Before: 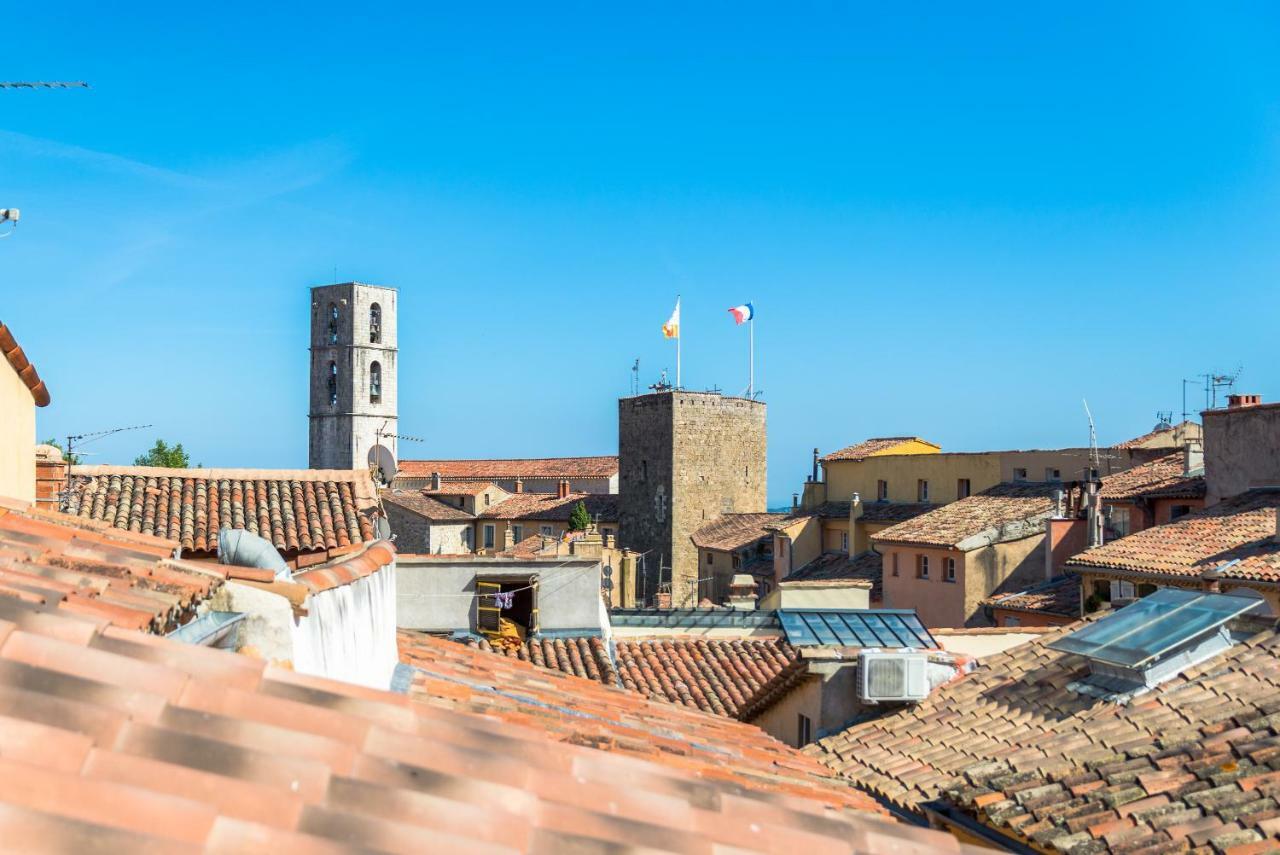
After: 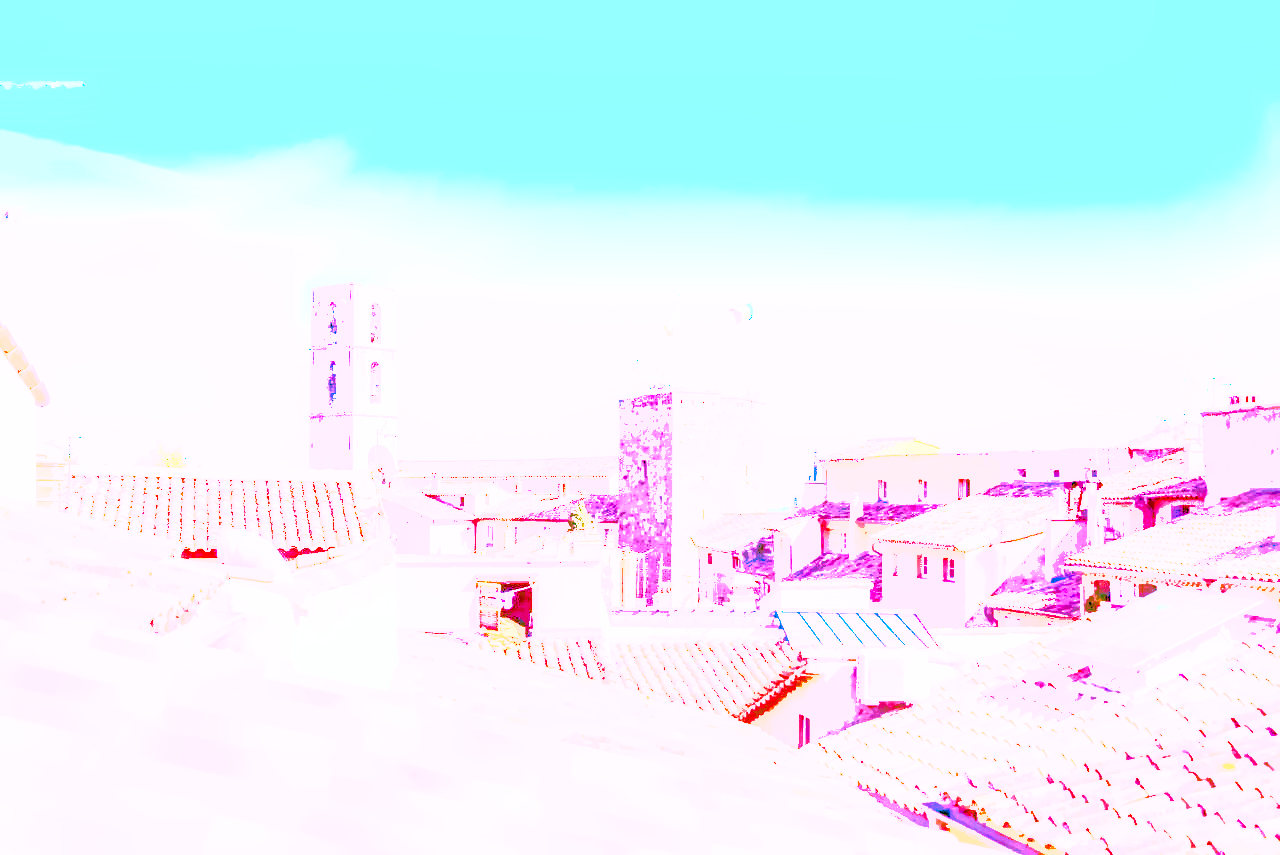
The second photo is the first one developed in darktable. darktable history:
local contrast: on, module defaults
color calibration: illuminant as shot in camera, x 0.358, y 0.373, temperature 4628.91 K
denoise (profiled): preserve shadows 1.52, scattering 0.002, a [-1, 0, 0], compensate highlight preservation false
haze removal: compatibility mode true, adaptive false
highlight reconstruction: on, module defaults
hot pixels: on, module defaults
lens correction: scale 1, crop 1, focal 16, aperture 5.6, distance 1000, camera "Canon EOS RP", lens "Canon RF 16mm F2.8 STM"
shadows and highlights: on, module defaults
white balance: red 2.229, blue 1.46
velvia: on, module defaults
color balance rgb "Colors on Steroids": linear chroma grading › shadows 10%, linear chroma grading › highlights 10%, linear chroma grading › global chroma 15%, linear chroma grading › mid-tones 15%, perceptual saturation grading › global saturation 40%, perceptual saturation grading › highlights -25%, perceptual saturation grading › mid-tones 35%, perceptual saturation grading › shadows 35%, perceptual brilliance grading › global brilliance 11.29%, global vibrance 11.29%
exposure: black level correction 0, exposure 1.675 EV, compensate exposure bias true, compensate highlight preservation false
tone equalizer "mask blending: all purposes": on, module defaults
